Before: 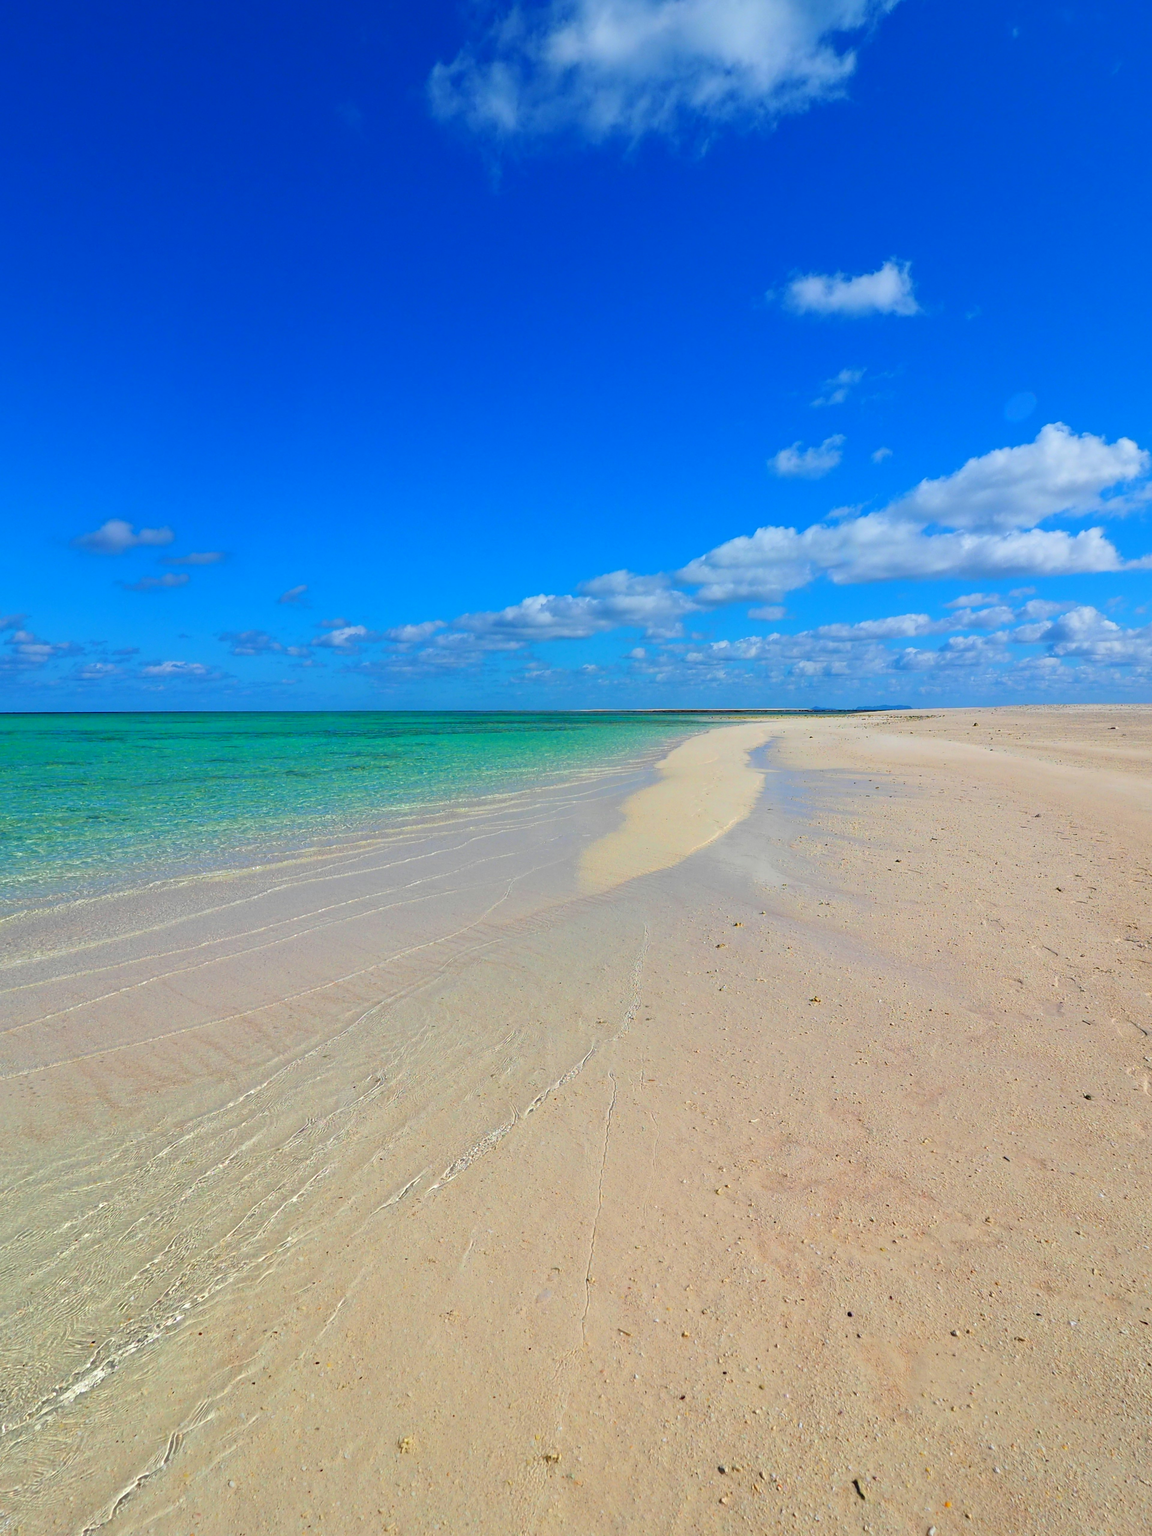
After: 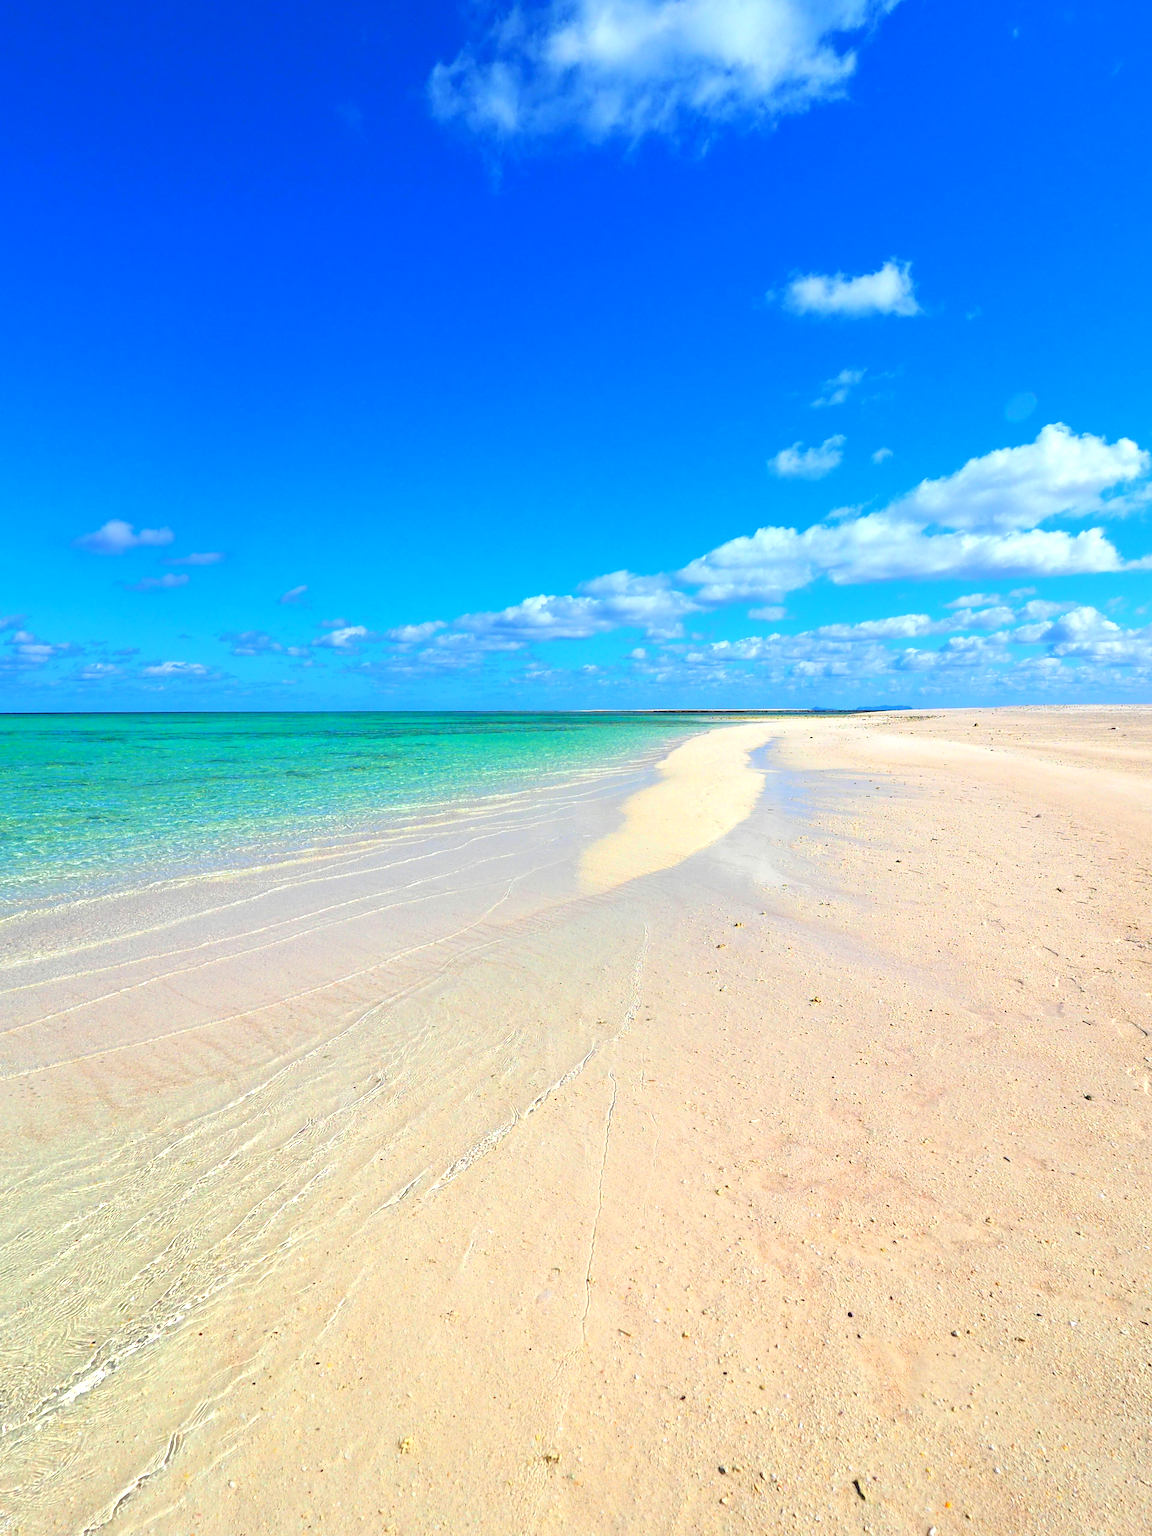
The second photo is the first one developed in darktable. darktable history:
exposure: exposure 0.775 EV, compensate highlight preservation false
